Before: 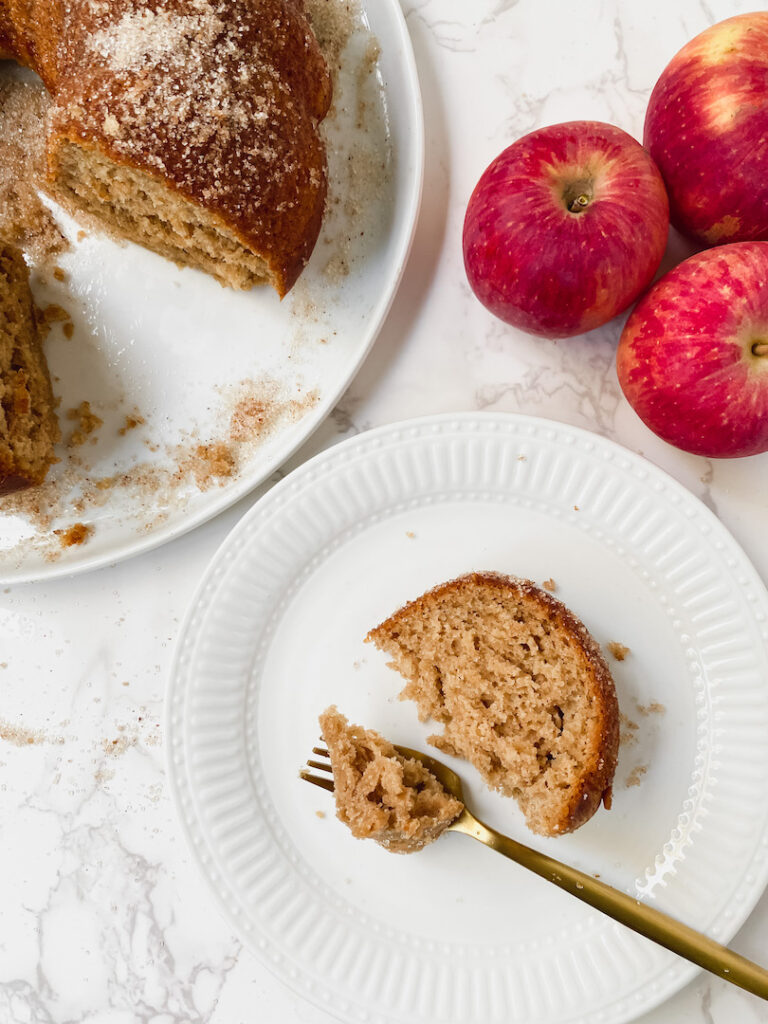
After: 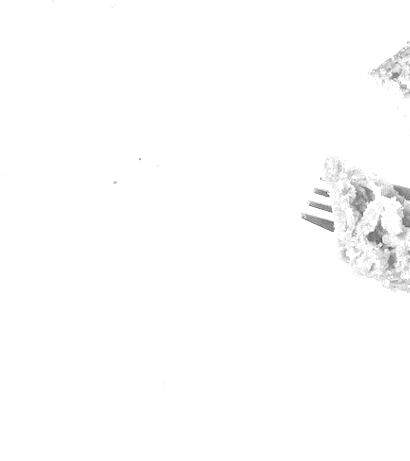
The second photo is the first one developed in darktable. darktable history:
colorize: hue 34.49°, saturation 35.33%, source mix 100%, lightness 55%, version 1
local contrast: detail 110%
monochrome: a -6.99, b 35.61, size 1.4
grain: mid-tones bias 0%
crop and rotate: top 54.778%, right 46.61%, bottom 0.159%
